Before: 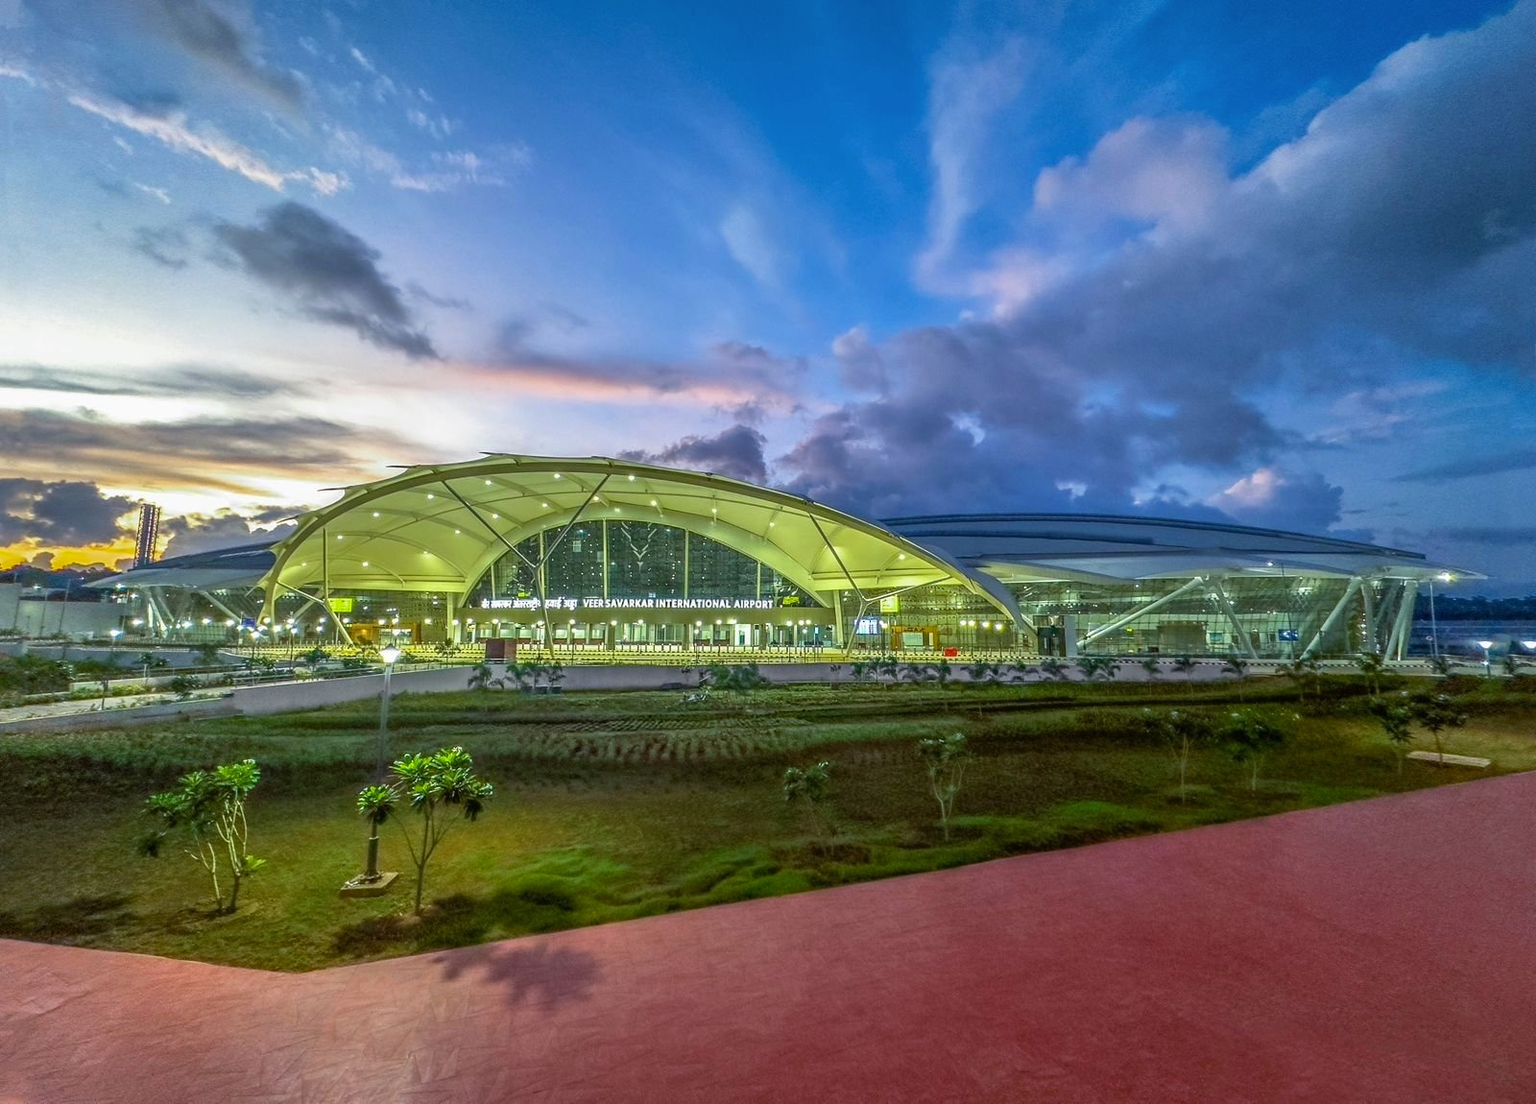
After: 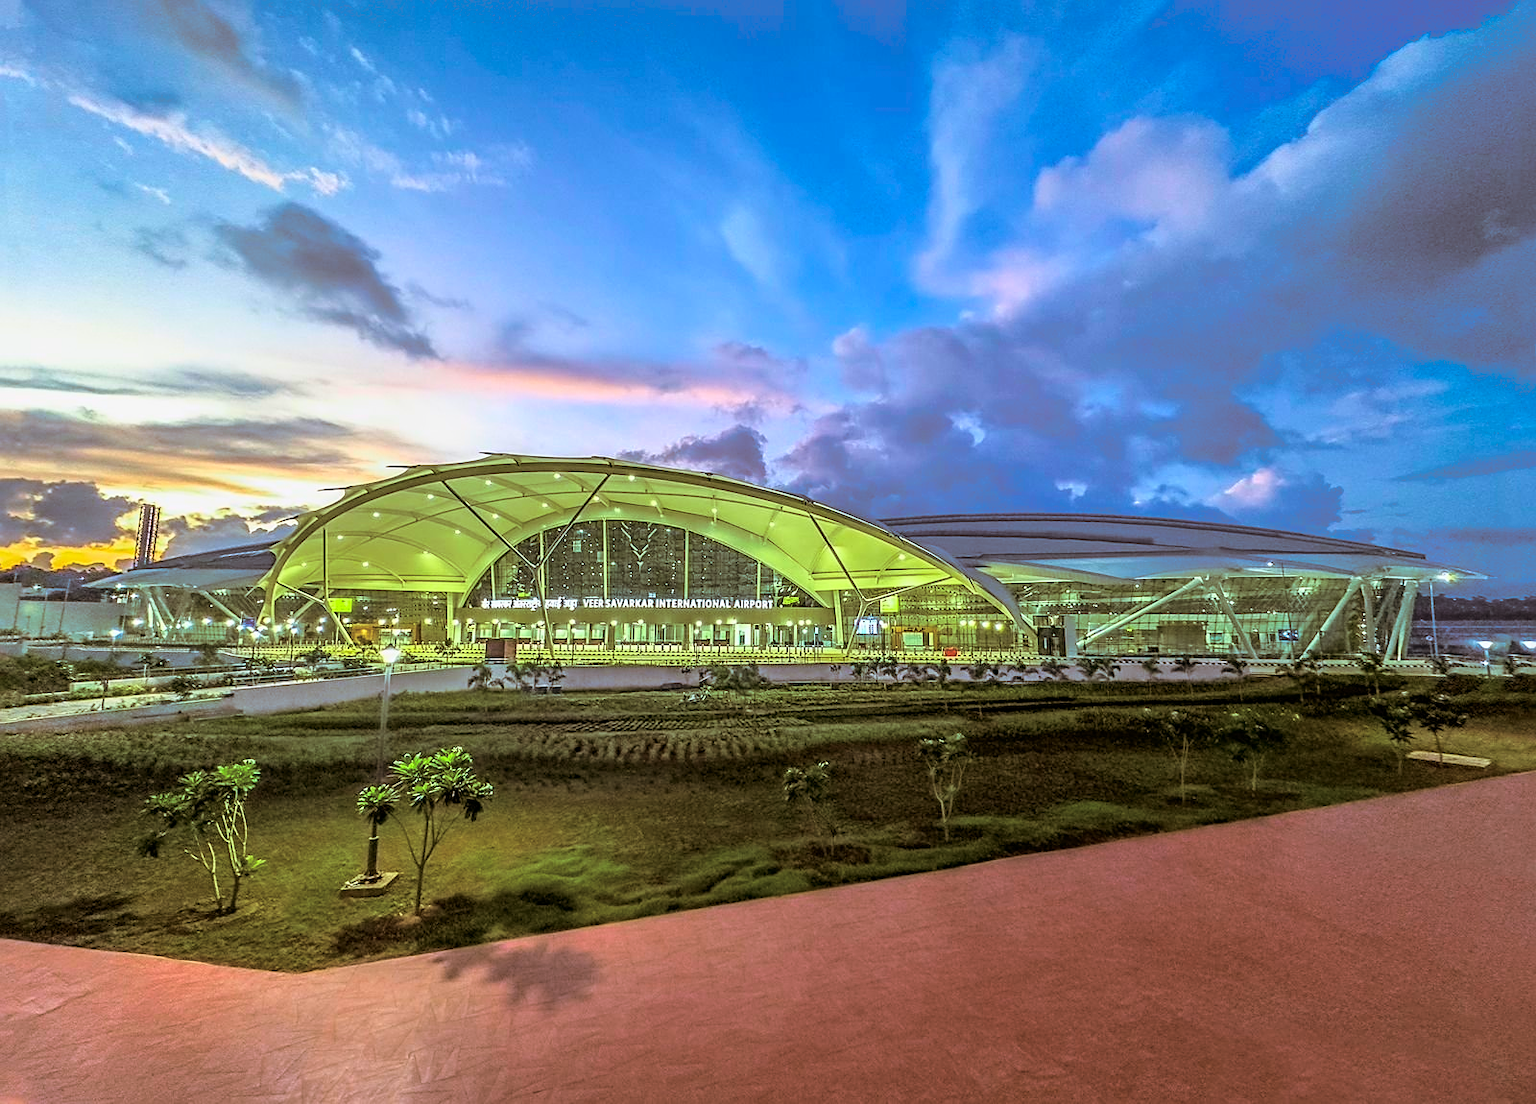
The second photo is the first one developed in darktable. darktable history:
sharpen: on, module defaults
split-toning: shadows › hue 32.4°, shadows › saturation 0.51, highlights › hue 180°, highlights › saturation 0, balance -60.17, compress 55.19%
tone curve: curves: ch0 [(0, 0) (0.091, 0.077) (0.389, 0.458) (0.745, 0.82) (0.844, 0.908) (0.909, 0.942) (1, 0.973)]; ch1 [(0, 0) (0.437, 0.404) (0.5, 0.5) (0.529, 0.55) (0.58, 0.6) (0.616, 0.649) (1, 1)]; ch2 [(0, 0) (0.442, 0.415) (0.5, 0.5) (0.535, 0.557) (0.585, 0.62) (1, 1)], color space Lab, independent channels, preserve colors none
